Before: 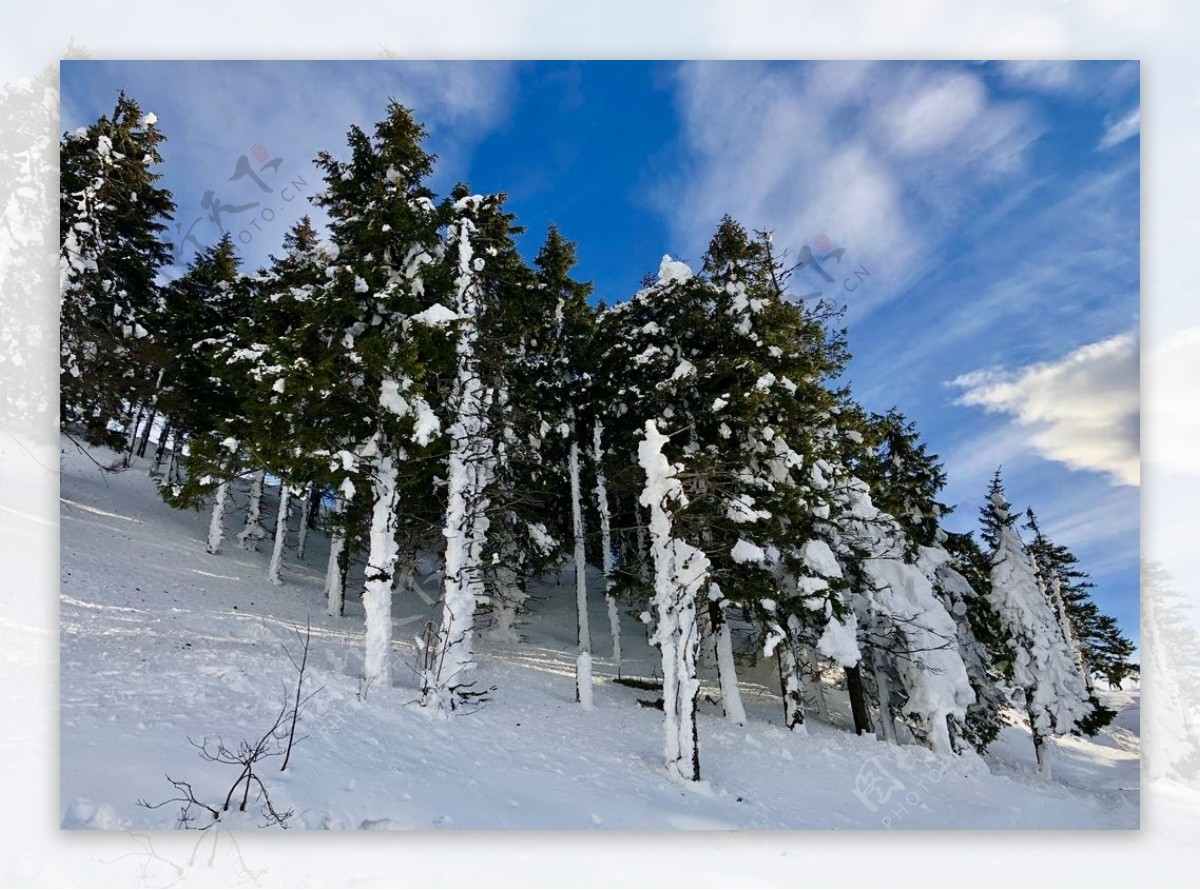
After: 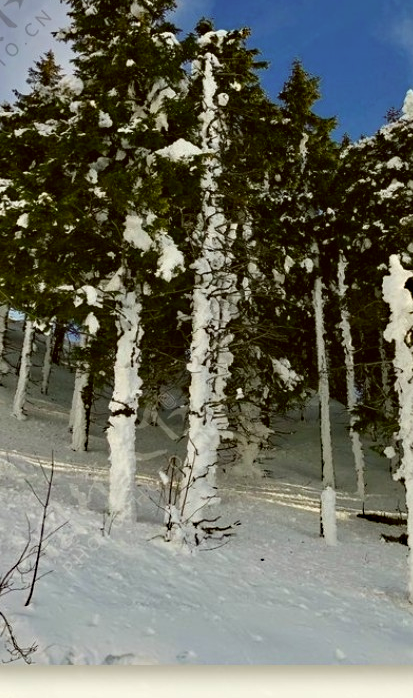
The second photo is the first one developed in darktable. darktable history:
crop and rotate: left 21.337%, top 18.546%, right 44.165%, bottom 2.982%
haze removal: compatibility mode true, adaptive false
color correction: highlights a* -1.41, highlights b* 10.32, shadows a* 0.506, shadows b* 19.3
